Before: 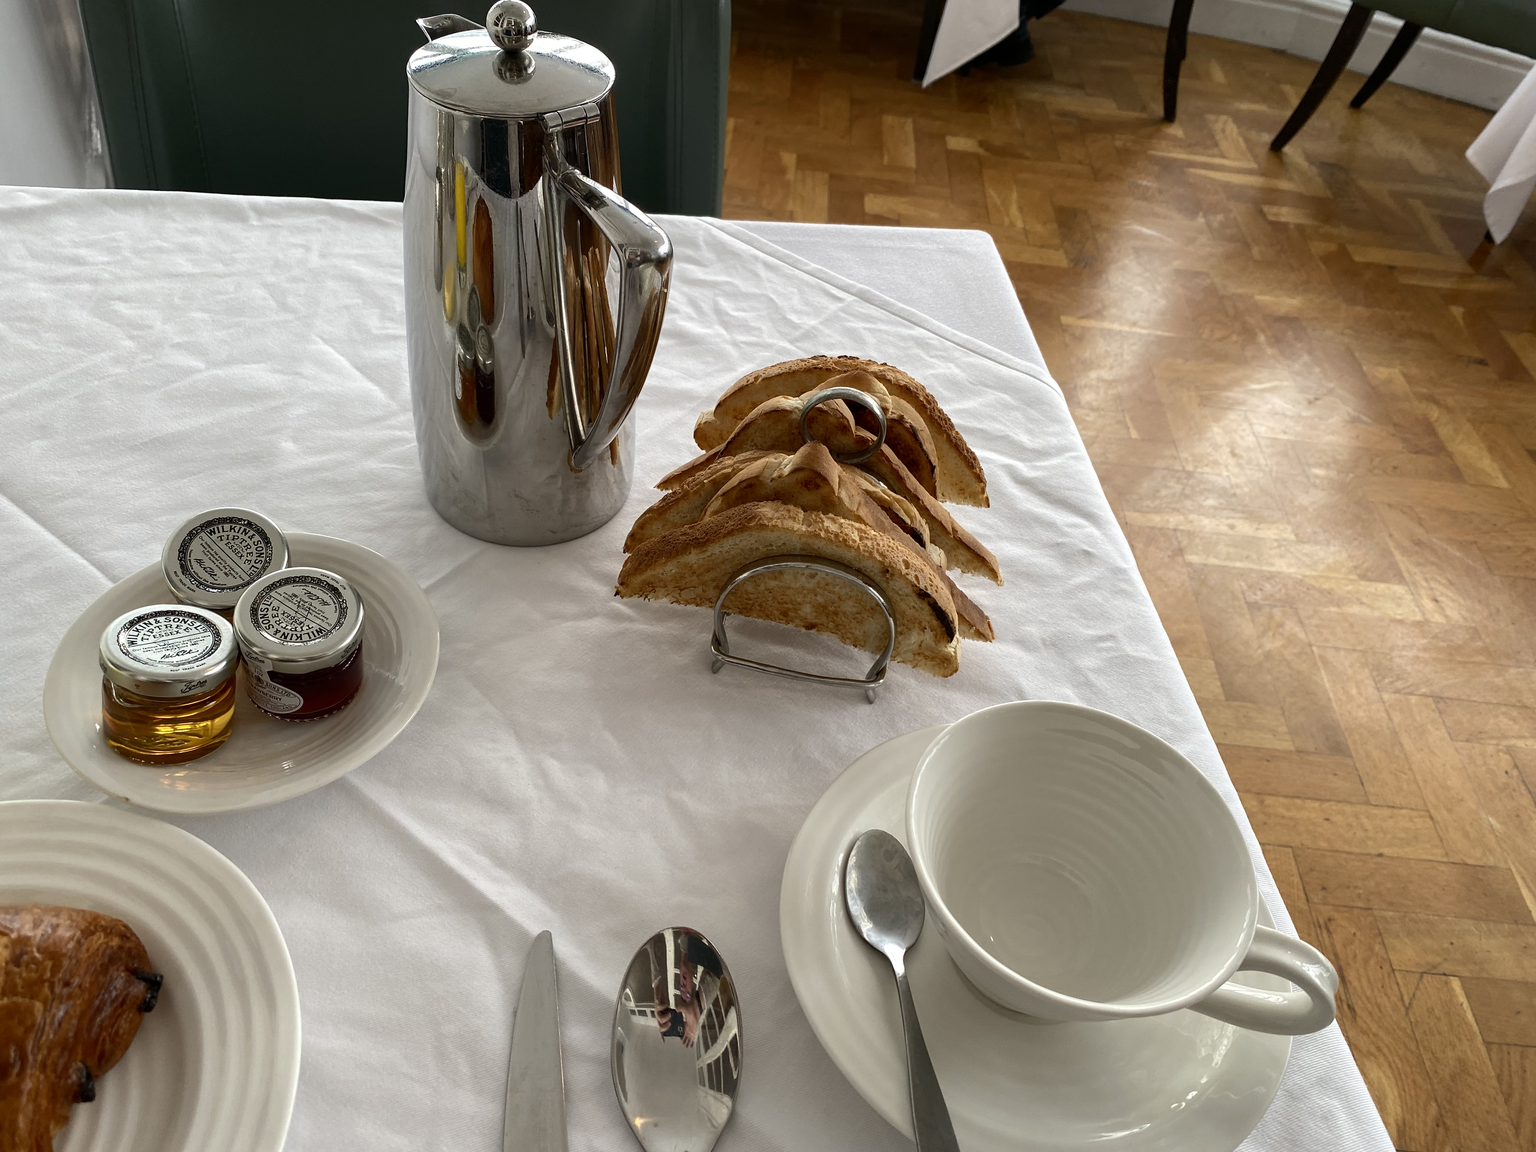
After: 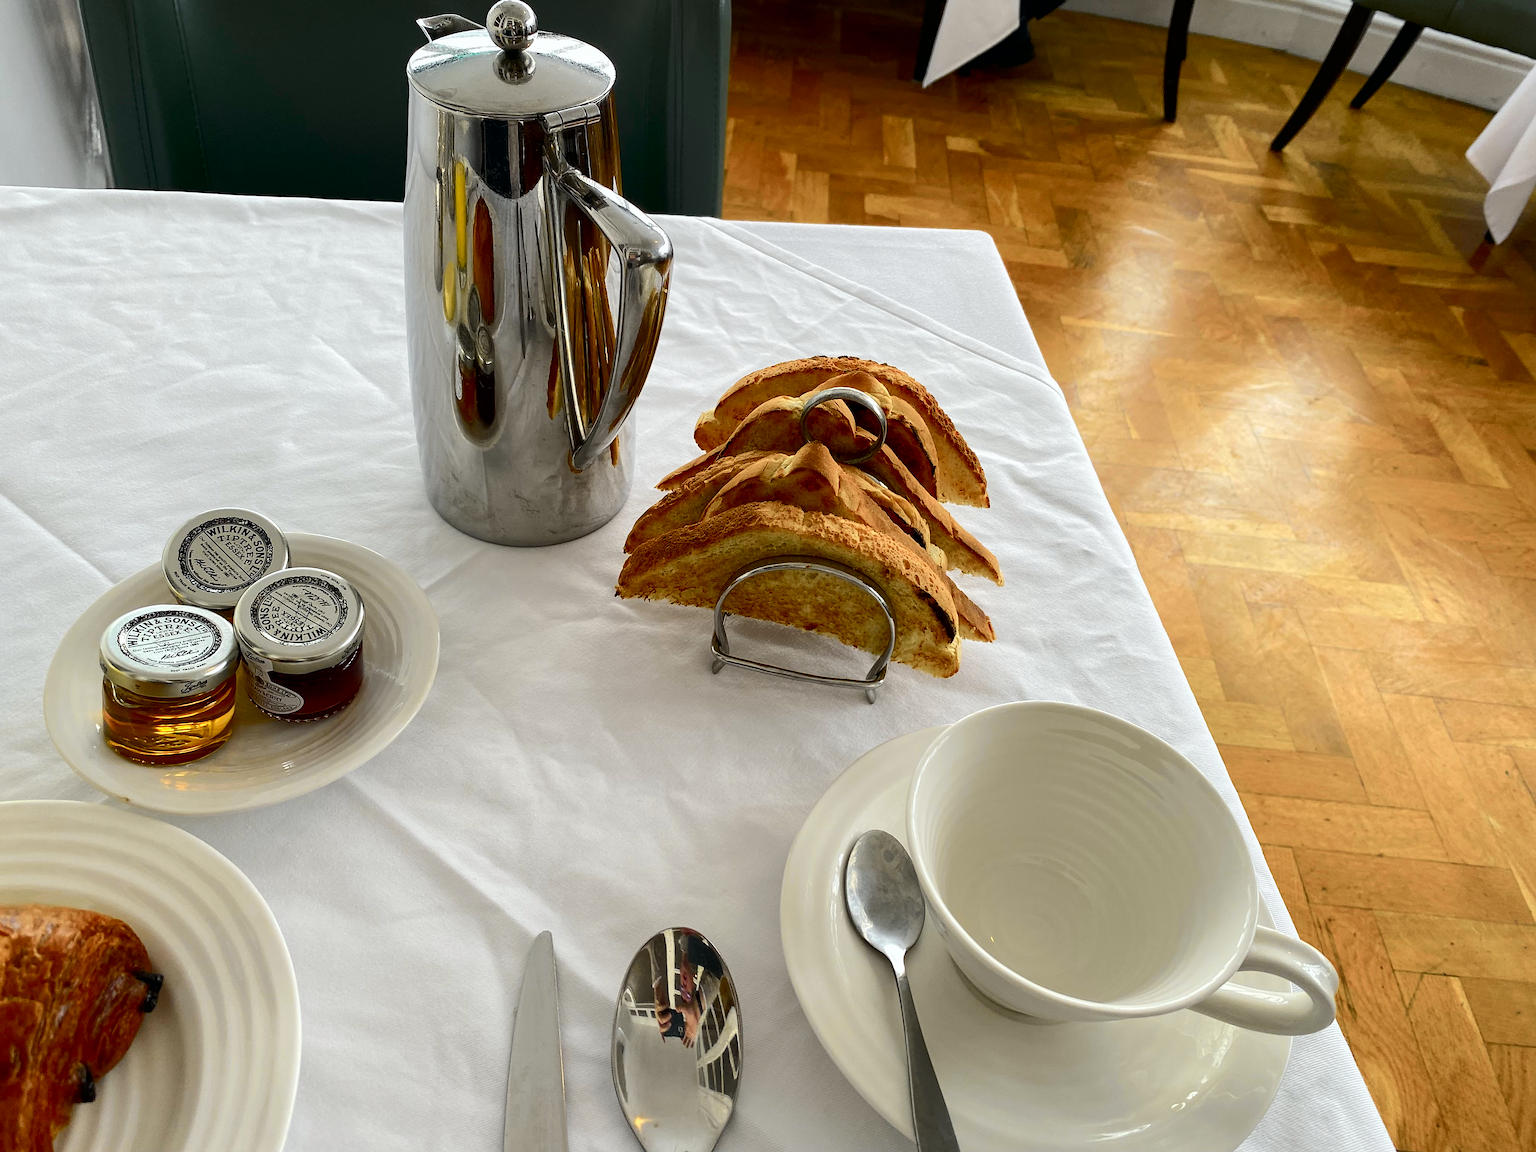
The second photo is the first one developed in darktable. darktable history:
sharpen: radius 1.293, amount 0.301, threshold 0.212
color correction: highlights b* 0.055, saturation 1.15
tone curve: curves: ch0 [(0, 0) (0.037, 0.011) (0.131, 0.108) (0.279, 0.279) (0.476, 0.554) (0.617, 0.693) (0.704, 0.77) (0.813, 0.852) (0.916, 0.924) (1, 0.993)]; ch1 [(0, 0) (0.318, 0.278) (0.444, 0.427) (0.493, 0.492) (0.508, 0.502) (0.534, 0.531) (0.562, 0.571) (0.626, 0.667) (0.746, 0.764) (1, 1)]; ch2 [(0, 0) (0.316, 0.292) (0.381, 0.37) (0.423, 0.448) (0.476, 0.492) (0.502, 0.498) (0.522, 0.518) (0.533, 0.532) (0.586, 0.631) (0.634, 0.663) (0.7, 0.7) (0.861, 0.808) (1, 0.951)], color space Lab, independent channels, preserve colors none
